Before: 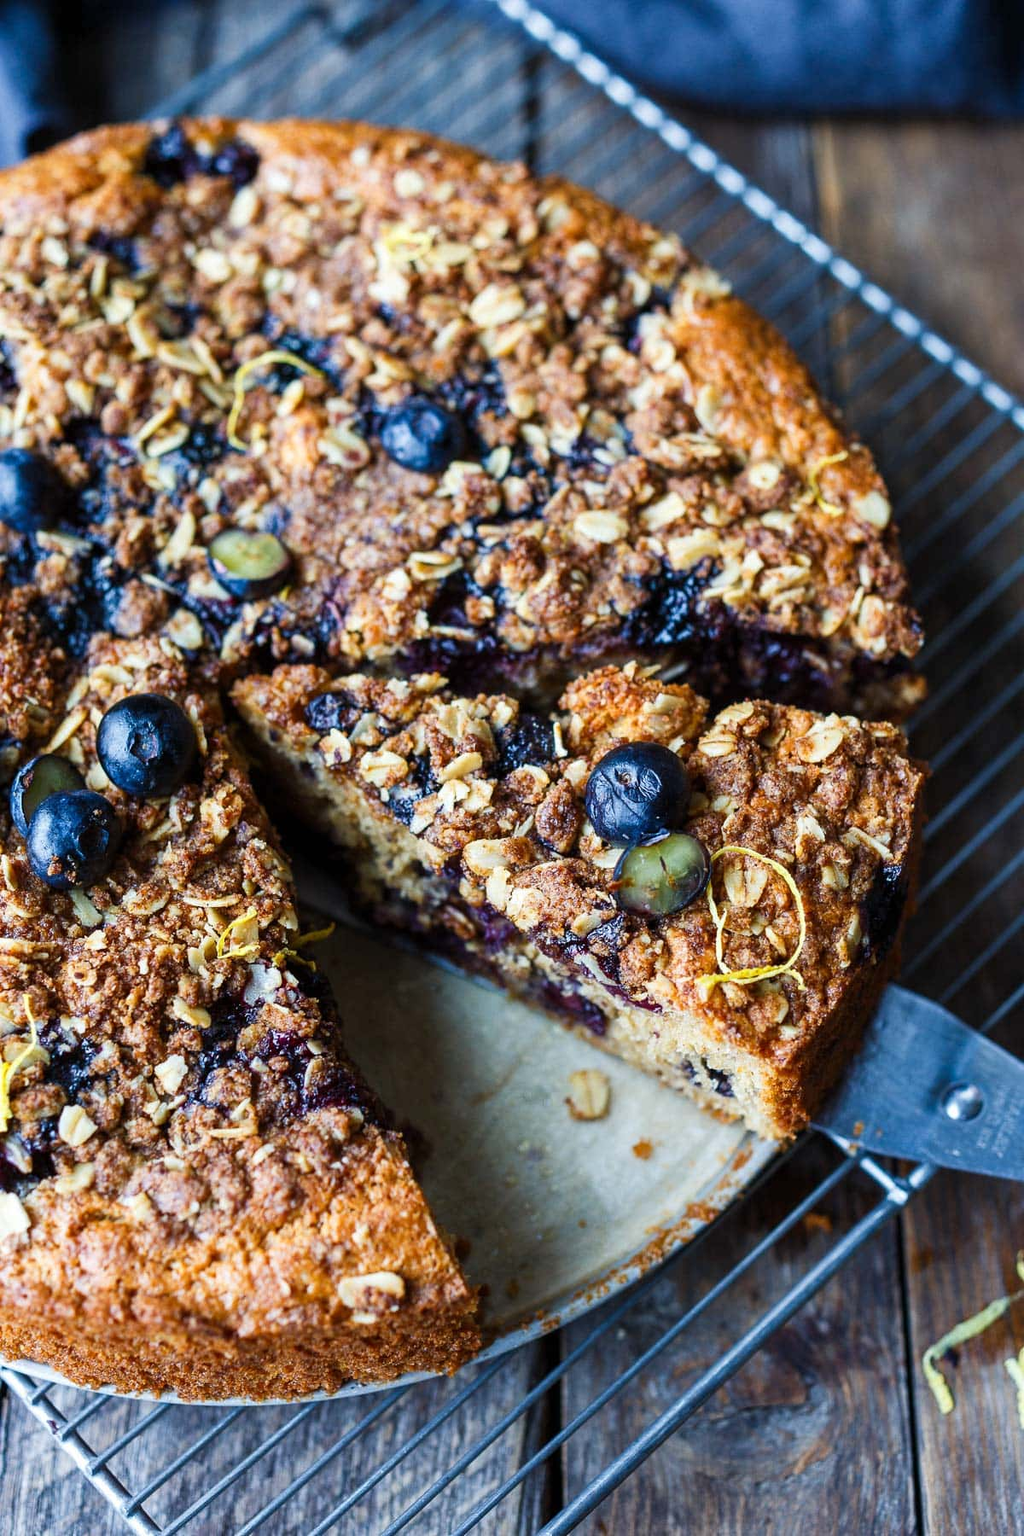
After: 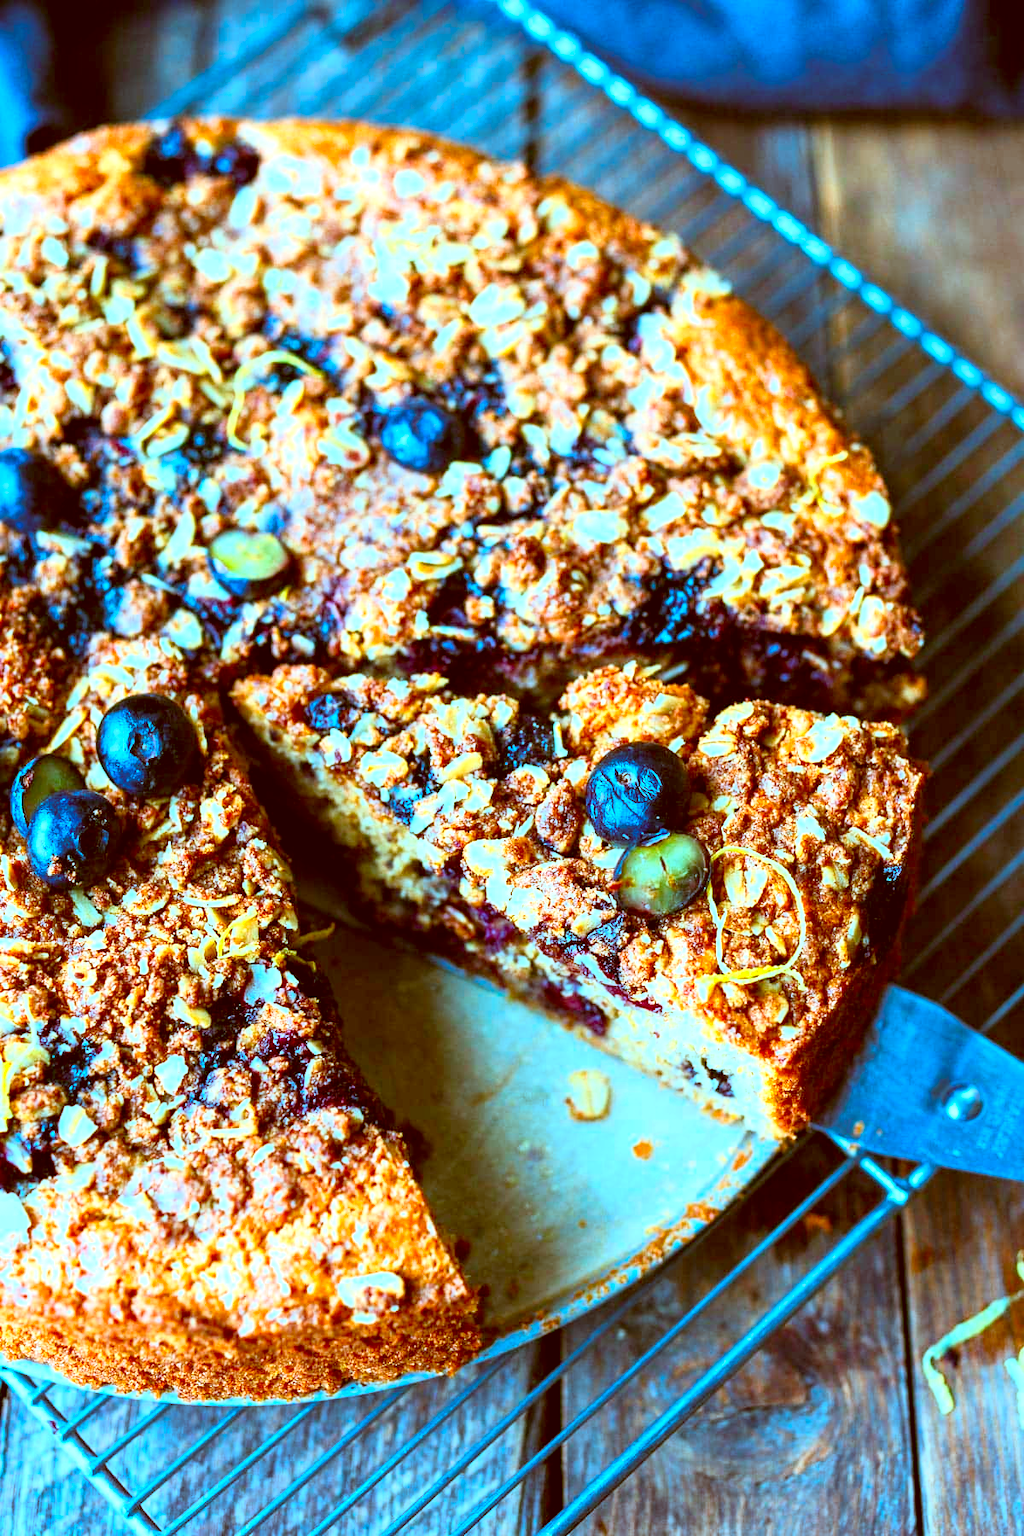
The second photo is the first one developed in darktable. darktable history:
color correction: highlights a* -14.62, highlights b* -16.22, shadows a* 10.12, shadows b* 29.4
color zones: curves: ch0 [(0, 0.613) (0.01, 0.613) (0.245, 0.448) (0.498, 0.529) (0.642, 0.665) (0.879, 0.777) (0.99, 0.613)]; ch1 [(0, 0) (0.143, 0) (0.286, 0) (0.429, 0) (0.571, 0) (0.714, 0) (0.857, 0)], mix -138.01%
exposure: black level correction 0.001, exposure 0.675 EV, compensate highlight preservation false
base curve: curves: ch0 [(0, 0) (0.666, 0.806) (1, 1)]
